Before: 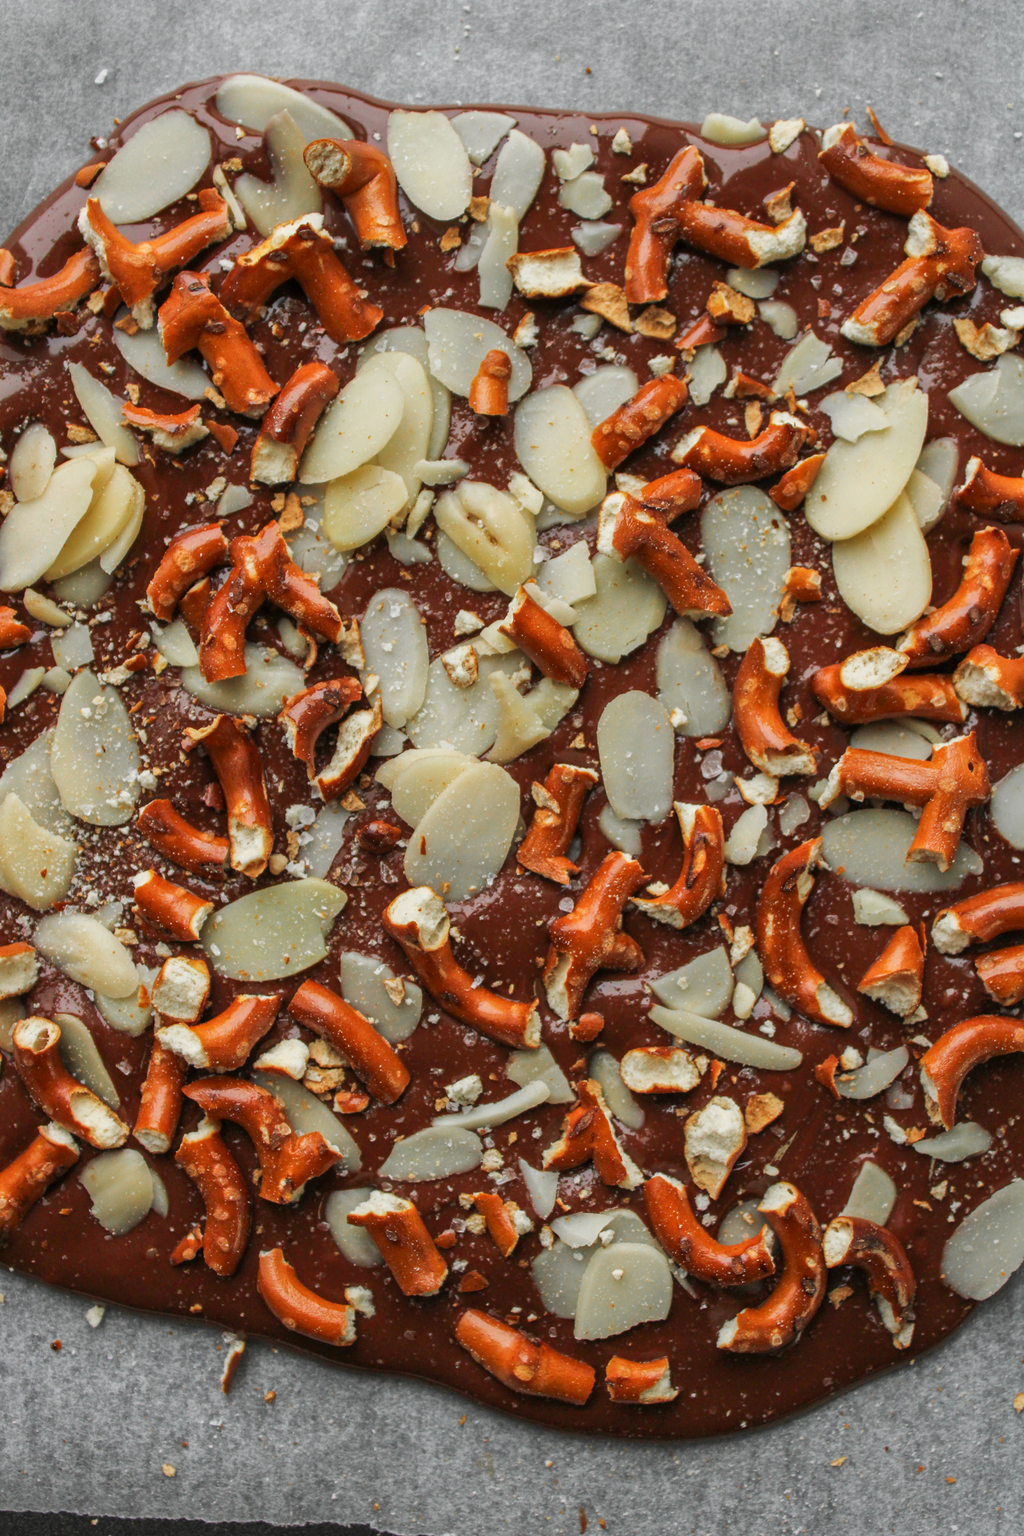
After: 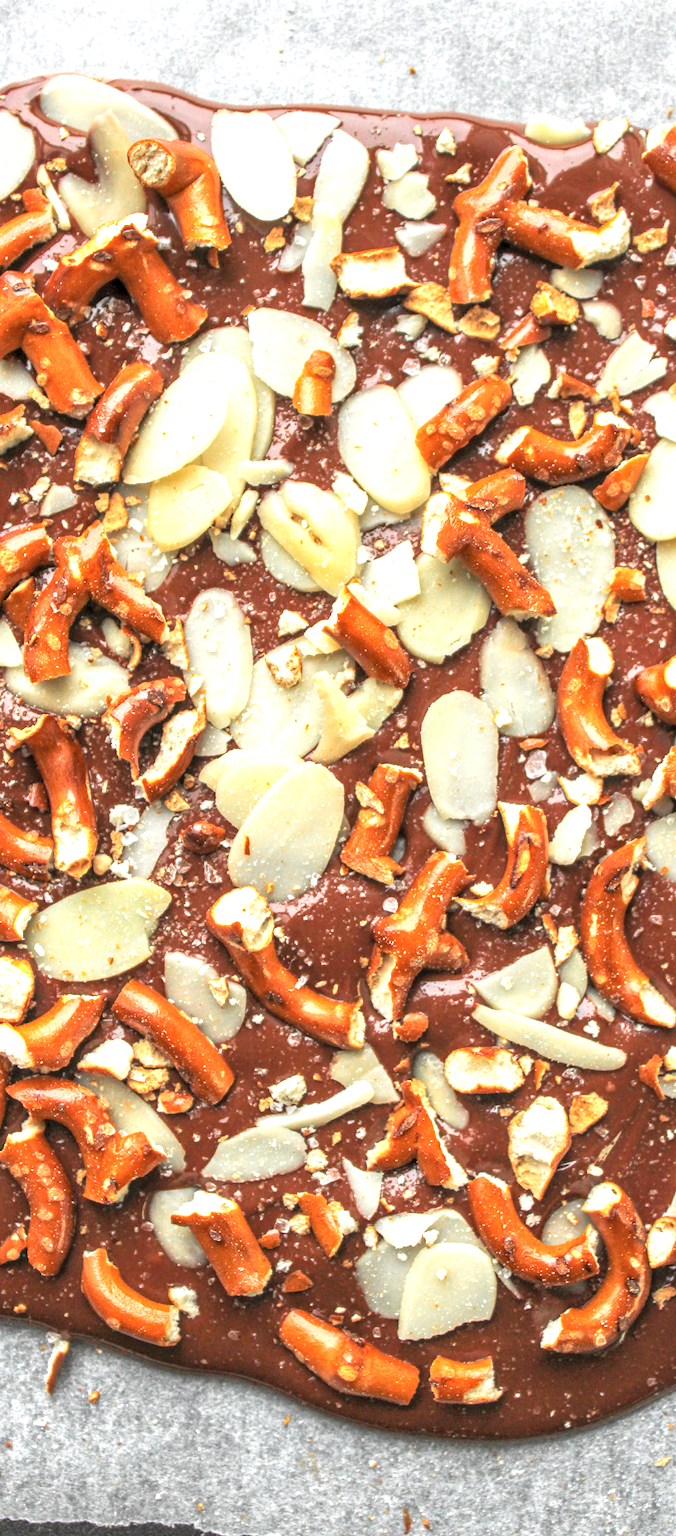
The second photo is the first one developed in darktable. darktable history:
crop: left 17.201%, right 16.725%
contrast brightness saturation: brightness 0.129
local contrast: detail 130%
exposure: exposure 1.273 EV, compensate highlight preservation false
